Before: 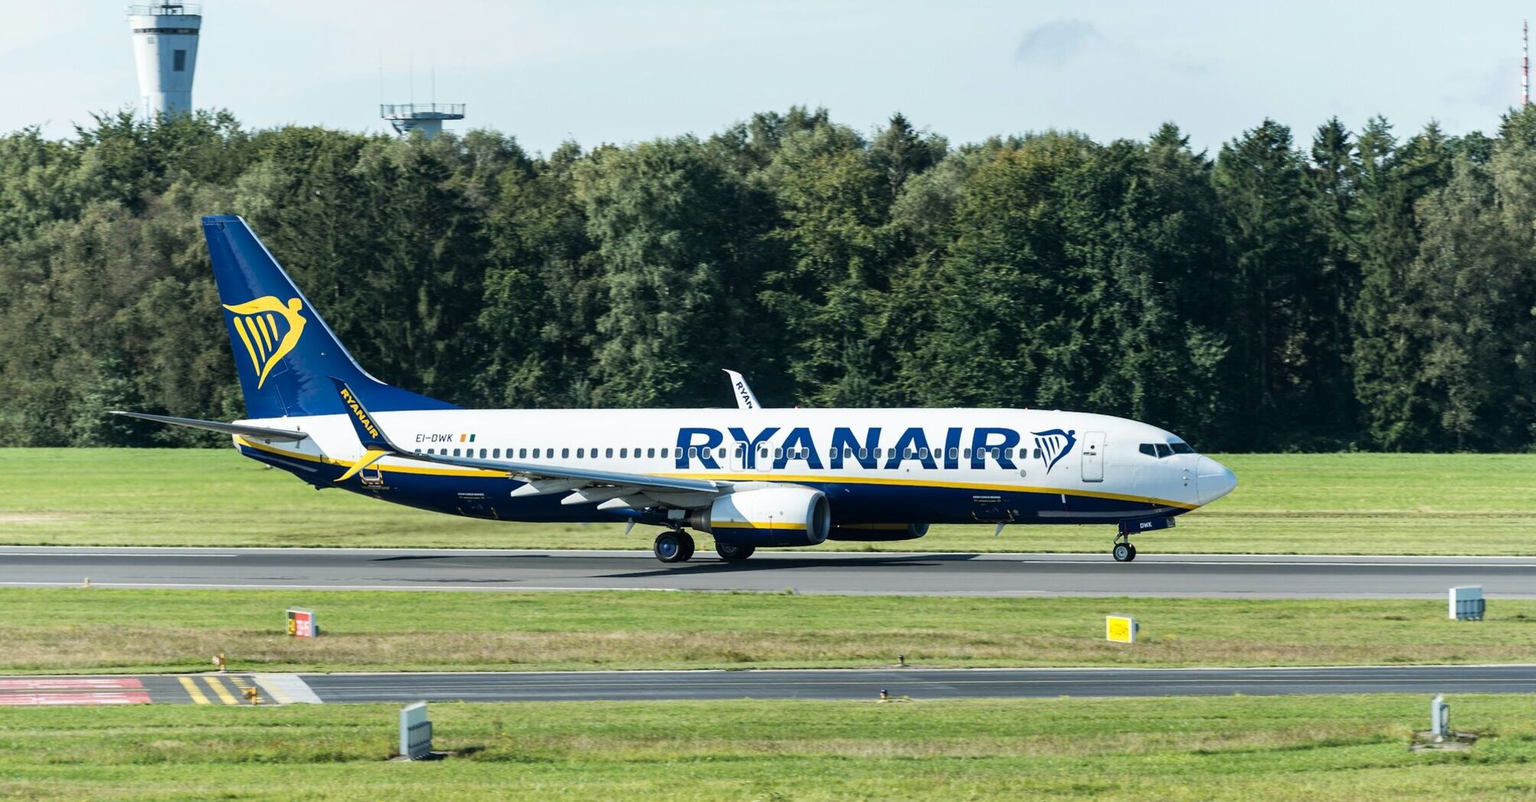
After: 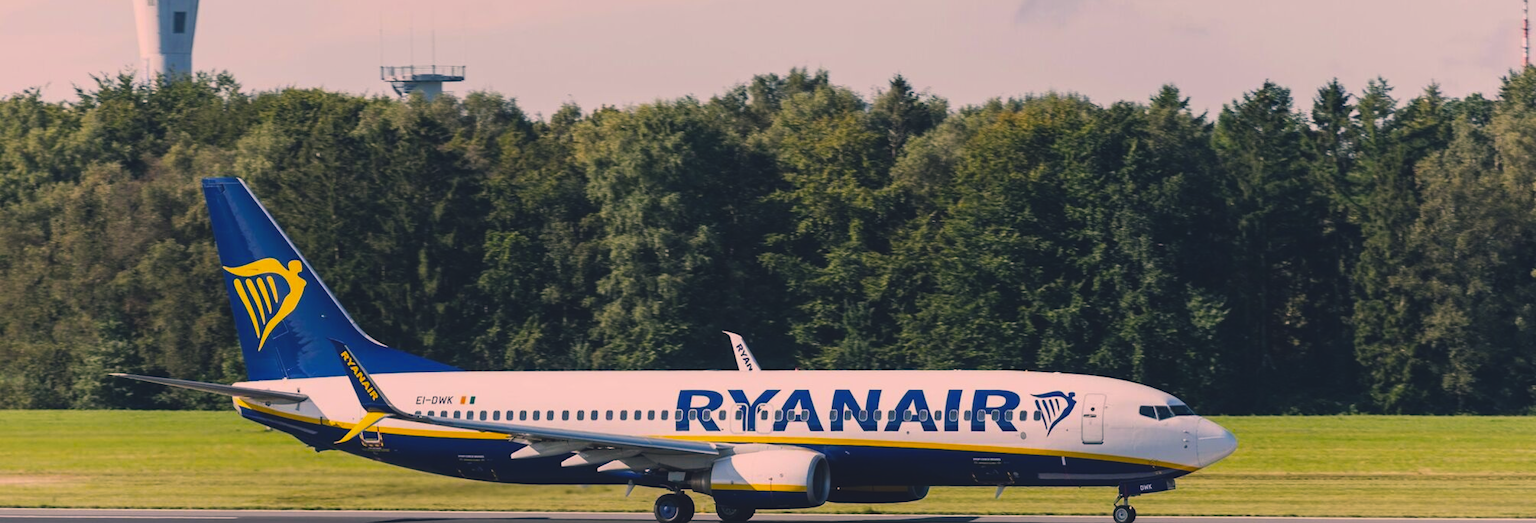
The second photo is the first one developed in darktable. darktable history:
exposure: black level correction -0.015, exposure -0.537 EV, compensate highlight preservation false
color balance rgb: highlights gain › chroma 3.133%, highlights gain › hue 57.04°, global offset › chroma 0.057%, global offset › hue 254.21°, perceptual saturation grading › global saturation 29.95%, global vibrance 14.987%
color correction: highlights a* 14.49, highlights b* 4.78
crop and rotate: top 4.811%, bottom 29.882%
